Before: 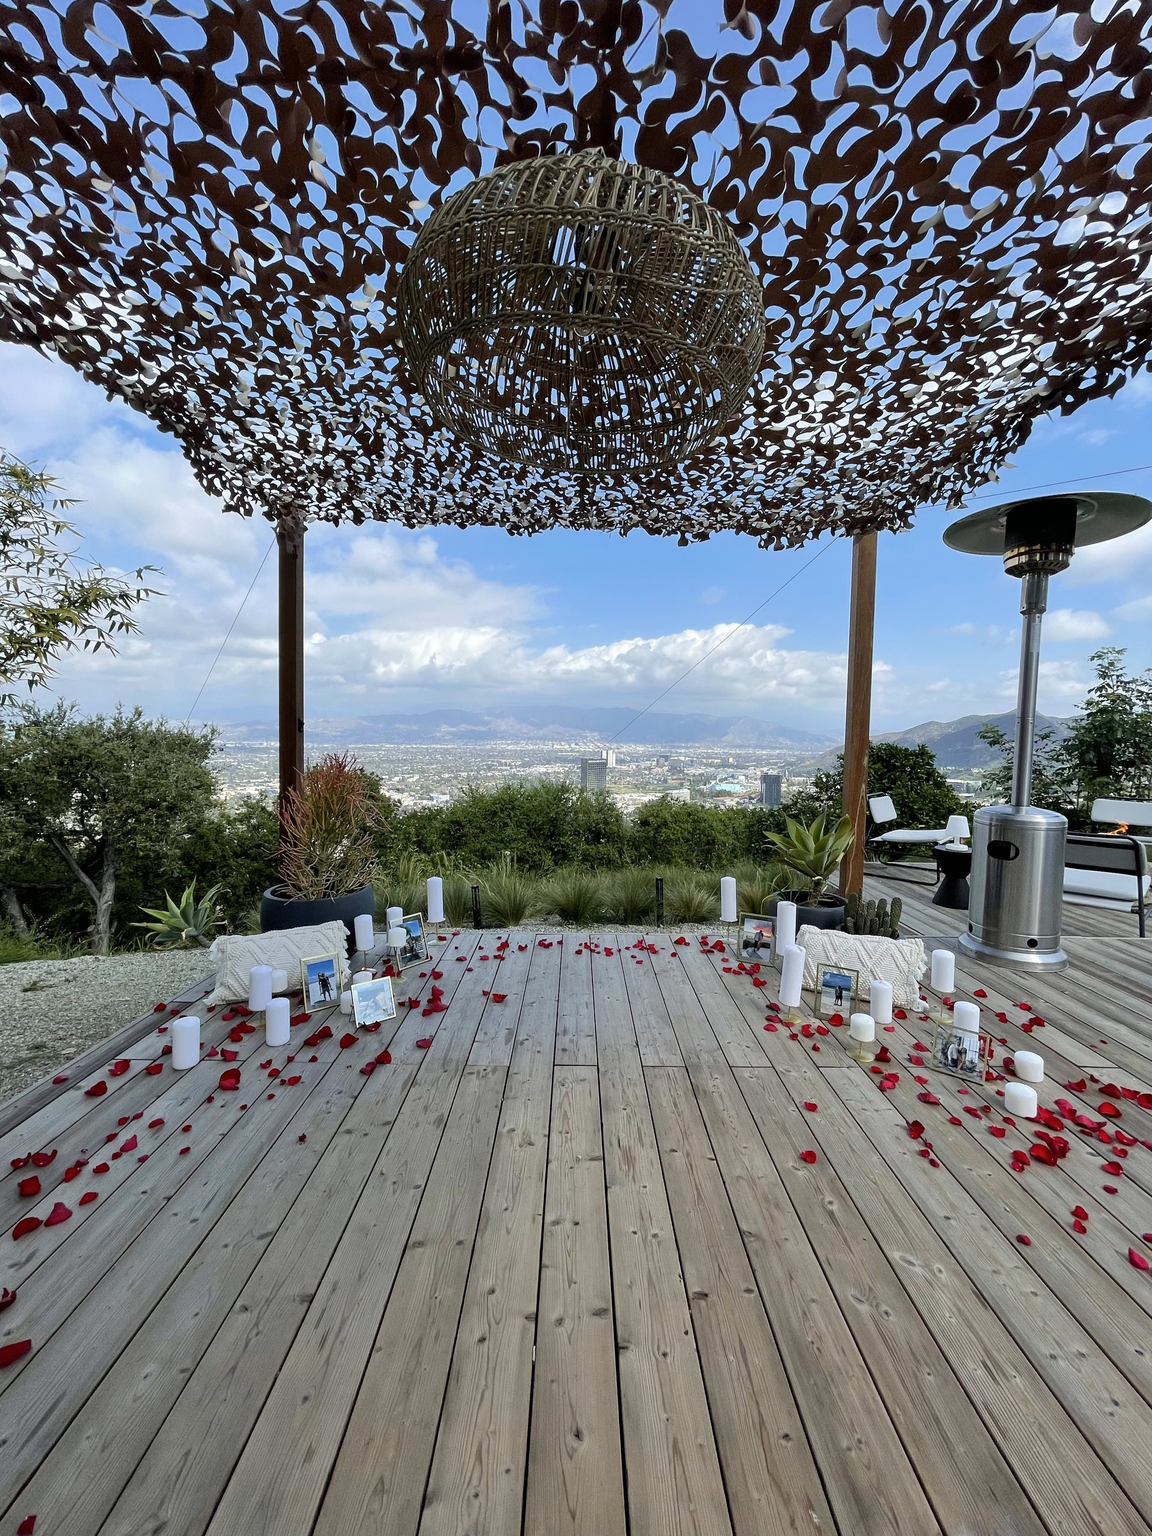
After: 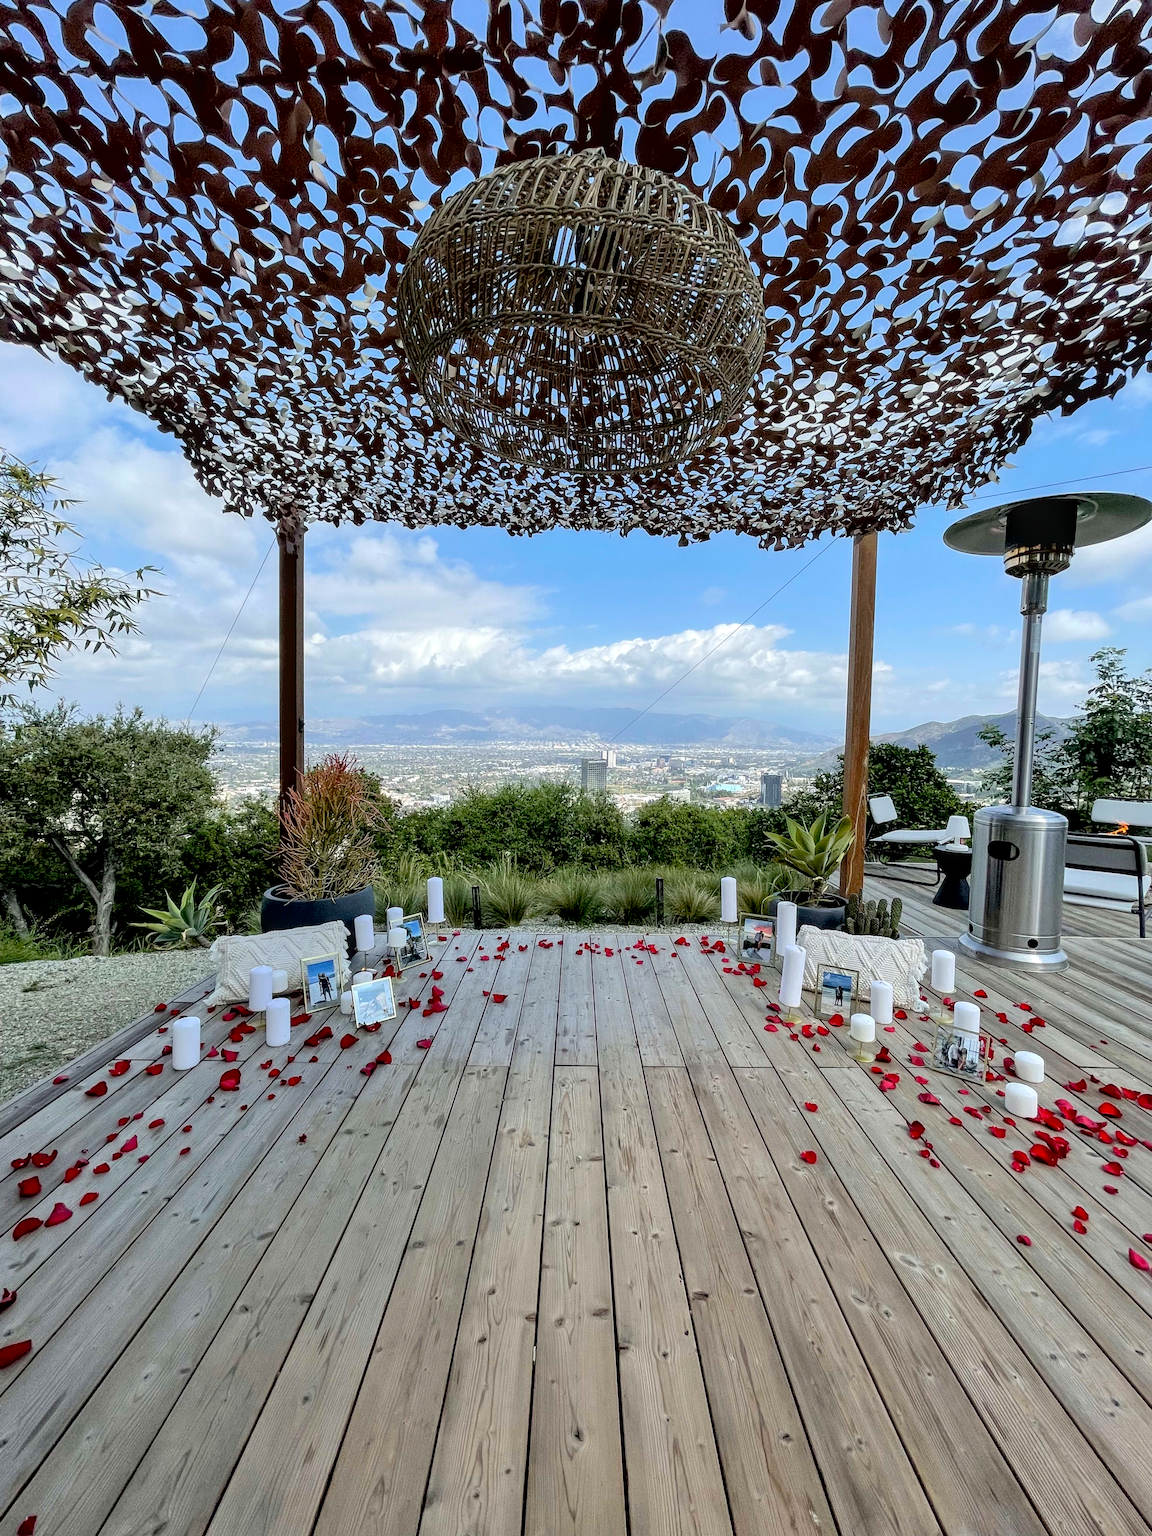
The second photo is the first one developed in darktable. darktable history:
exposure: black level correction 0.009, compensate highlight preservation false
contrast brightness saturation: brightness 0.13
local contrast: on, module defaults
